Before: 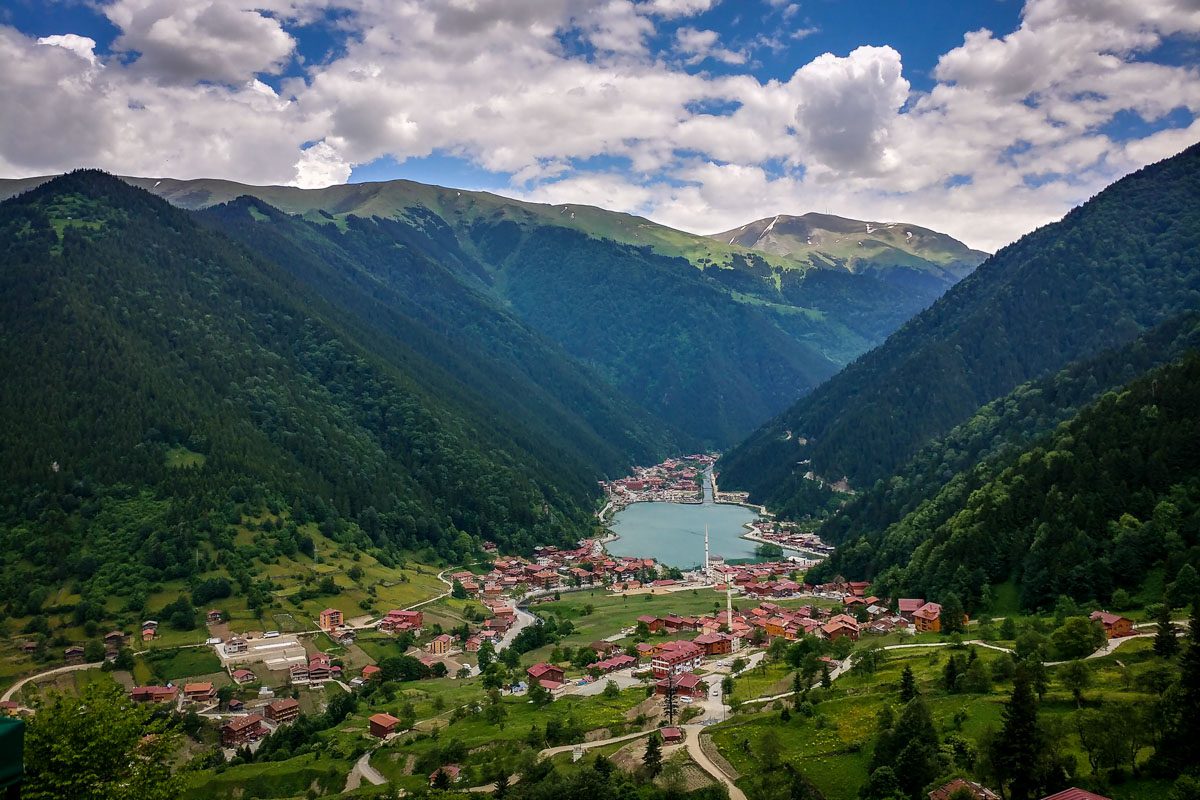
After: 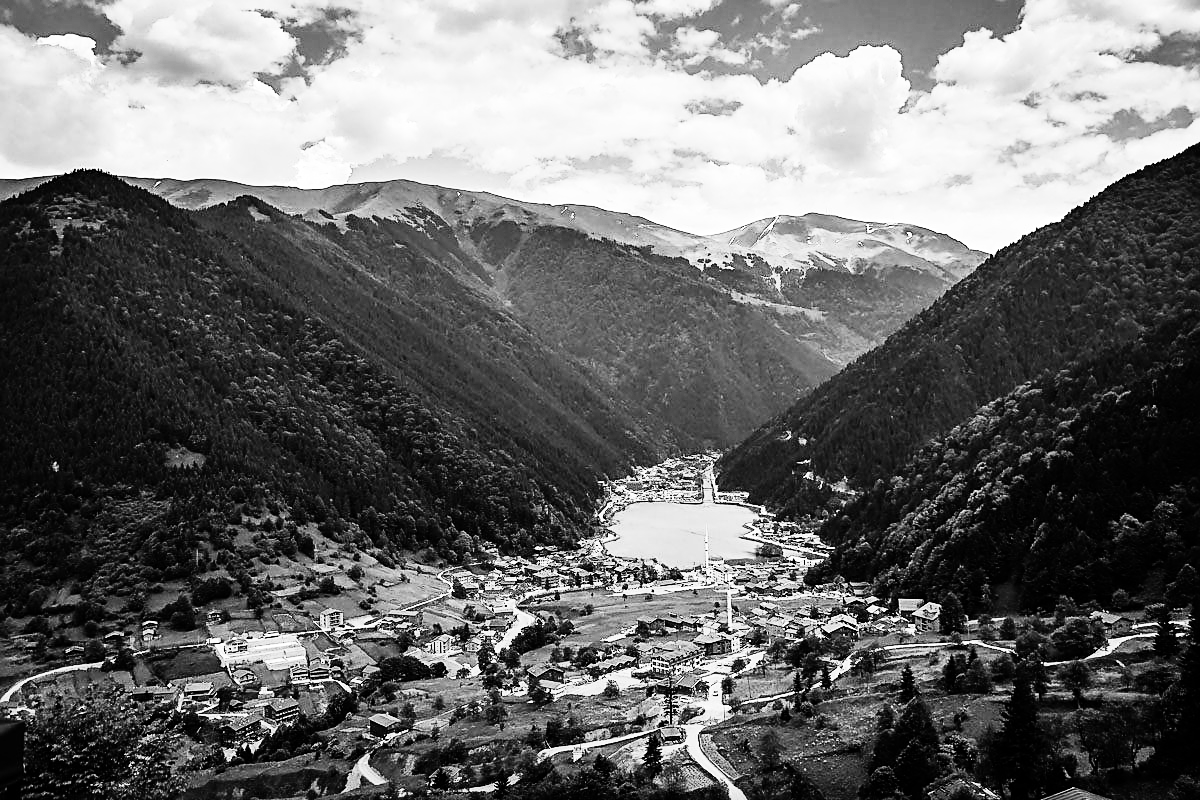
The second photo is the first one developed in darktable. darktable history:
sharpen: on, module defaults
rgb curve: curves: ch0 [(0, 0) (0.21, 0.15) (0.24, 0.21) (0.5, 0.75) (0.75, 0.96) (0.89, 0.99) (1, 1)]; ch1 [(0, 0.02) (0.21, 0.13) (0.25, 0.2) (0.5, 0.67) (0.75, 0.9) (0.89, 0.97) (1, 1)]; ch2 [(0, 0.02) (0.21, 0.13) (0.25, 0.2) (0.5, 0.67) (0.75, 0.9) (0.89, 0.97) (1, 1)], compensate middle gray true
monochrome: on, module defaults
